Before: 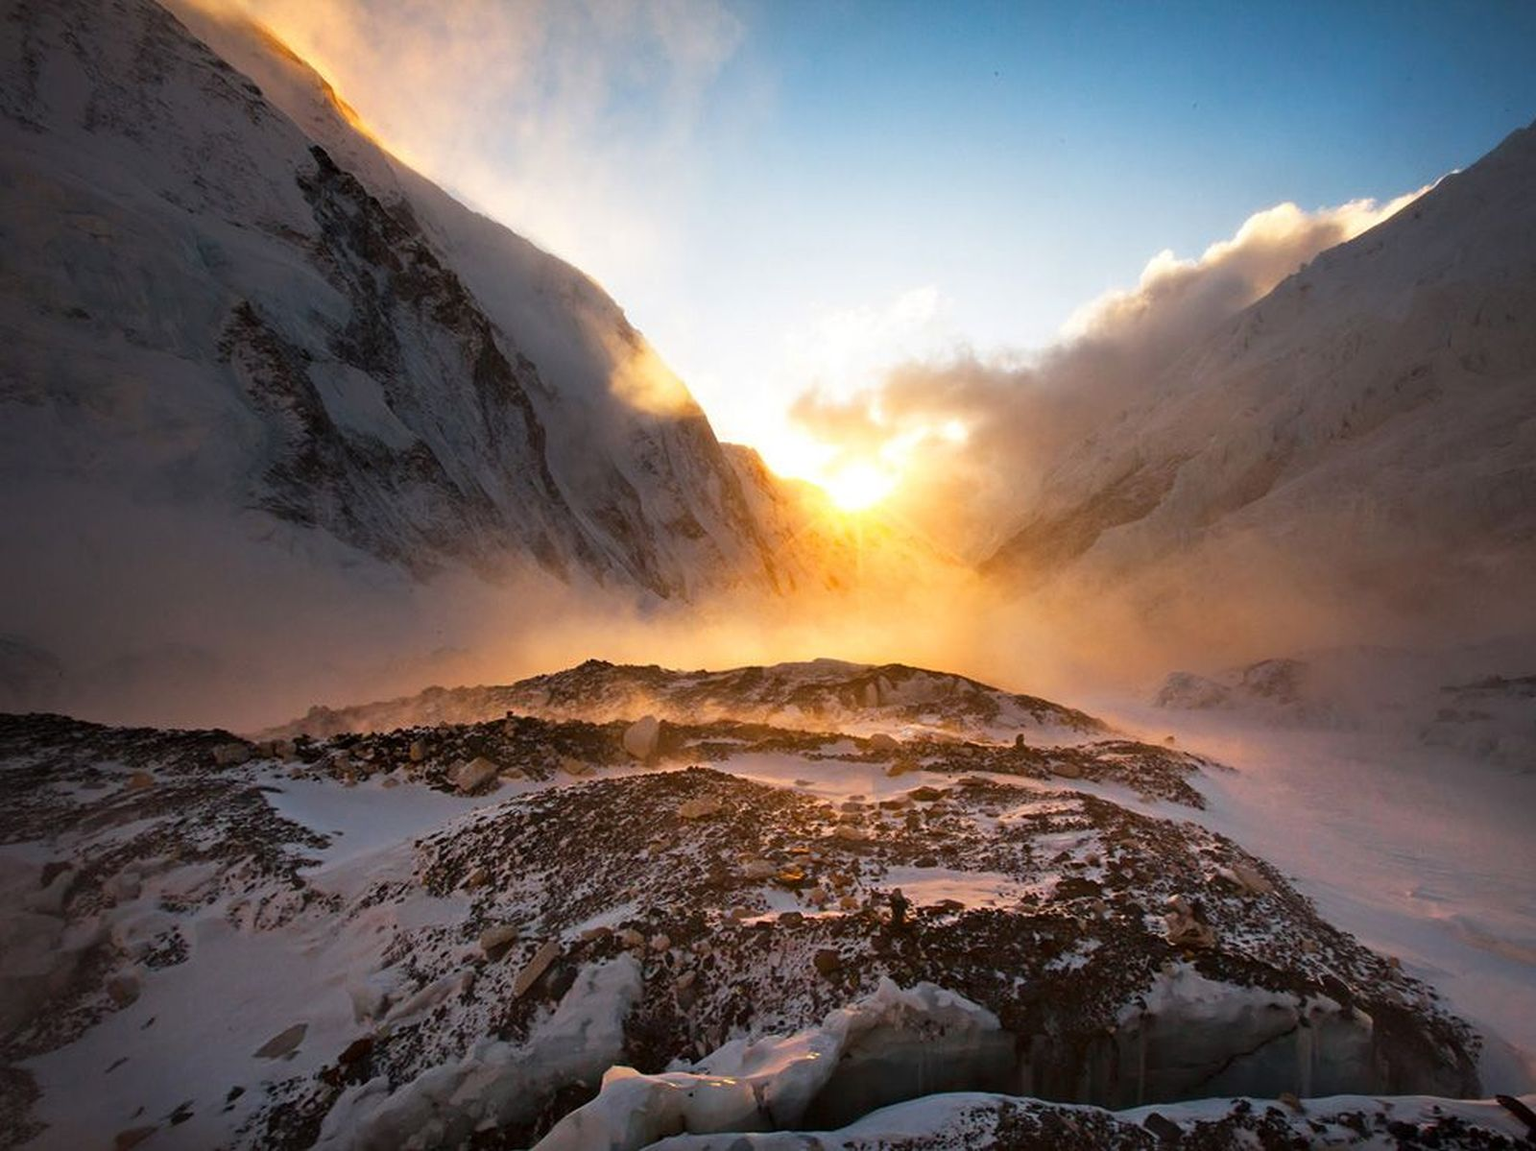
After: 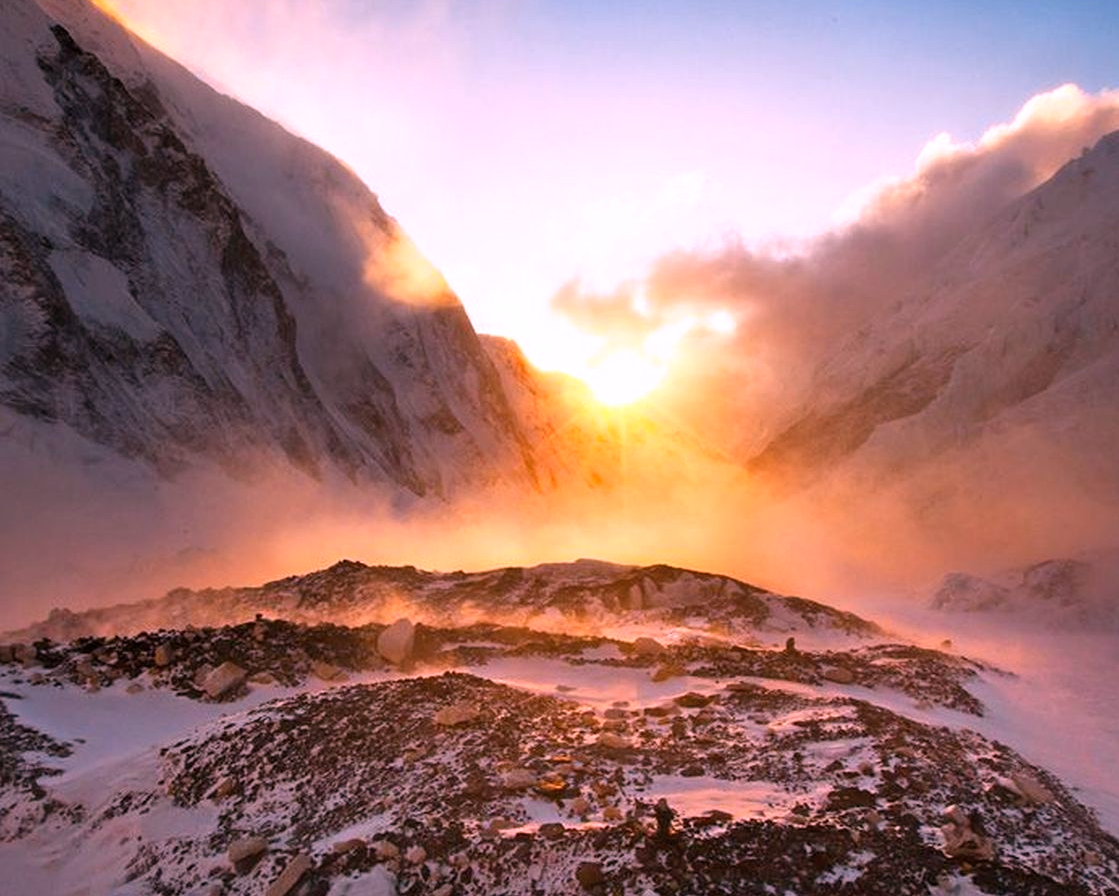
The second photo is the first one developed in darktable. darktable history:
white balance: red 1.188, blue 1.11
crop and rotate: left 17.046%, top 10.659%, right 12.989%, bottom 14.553%
shadows and highlights: shadows 37.27, highlights -28.18, soften with gaussian
